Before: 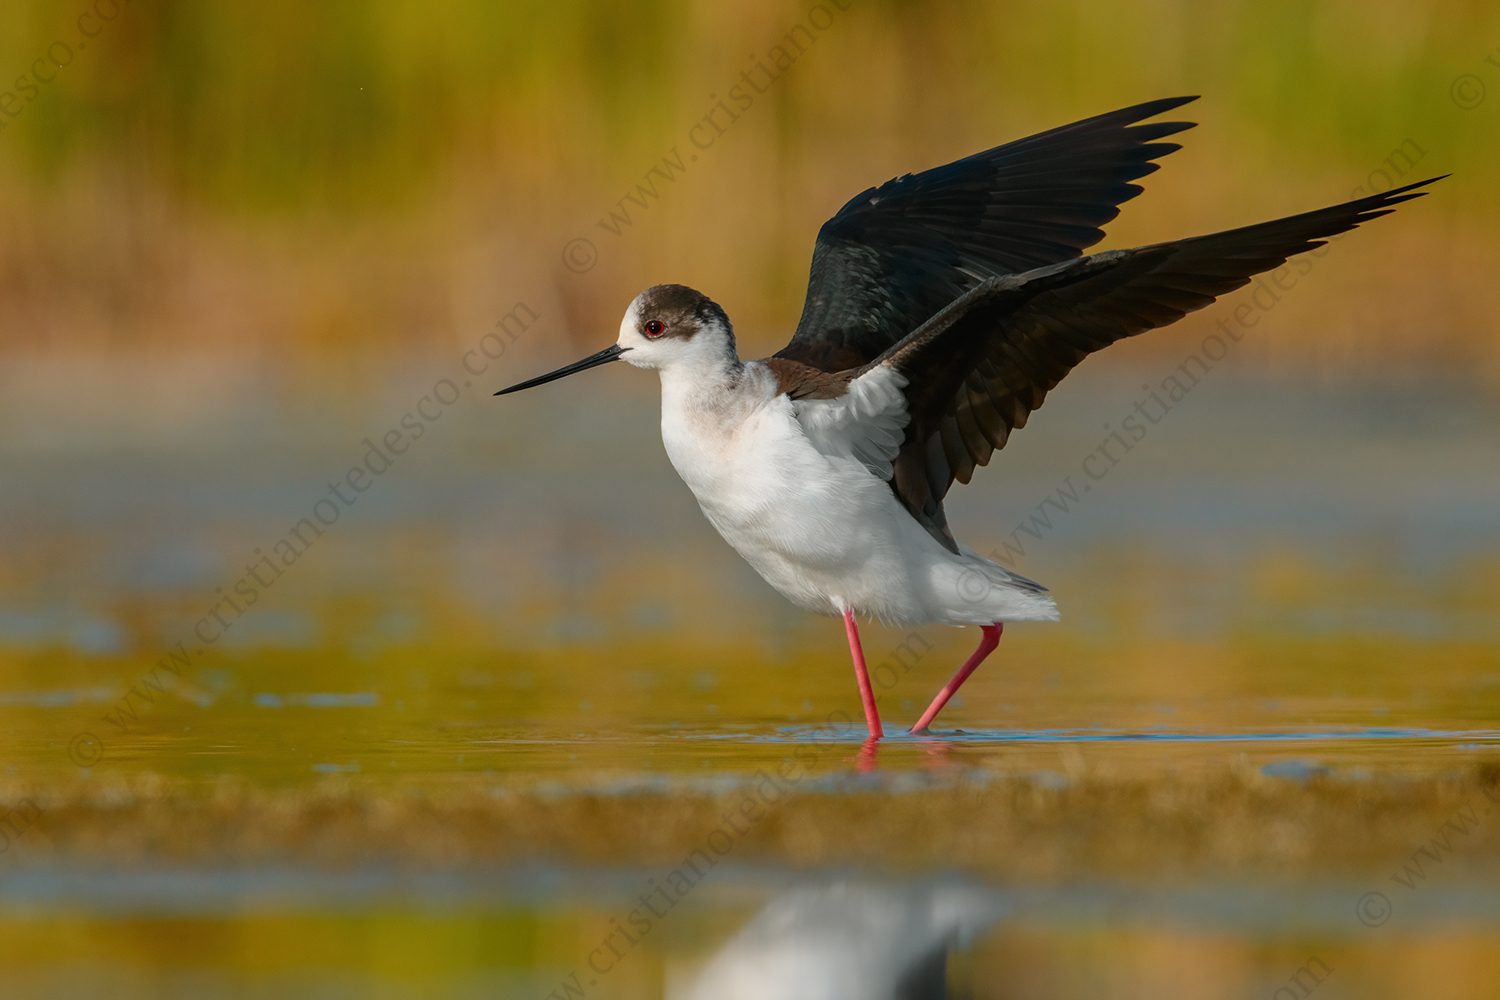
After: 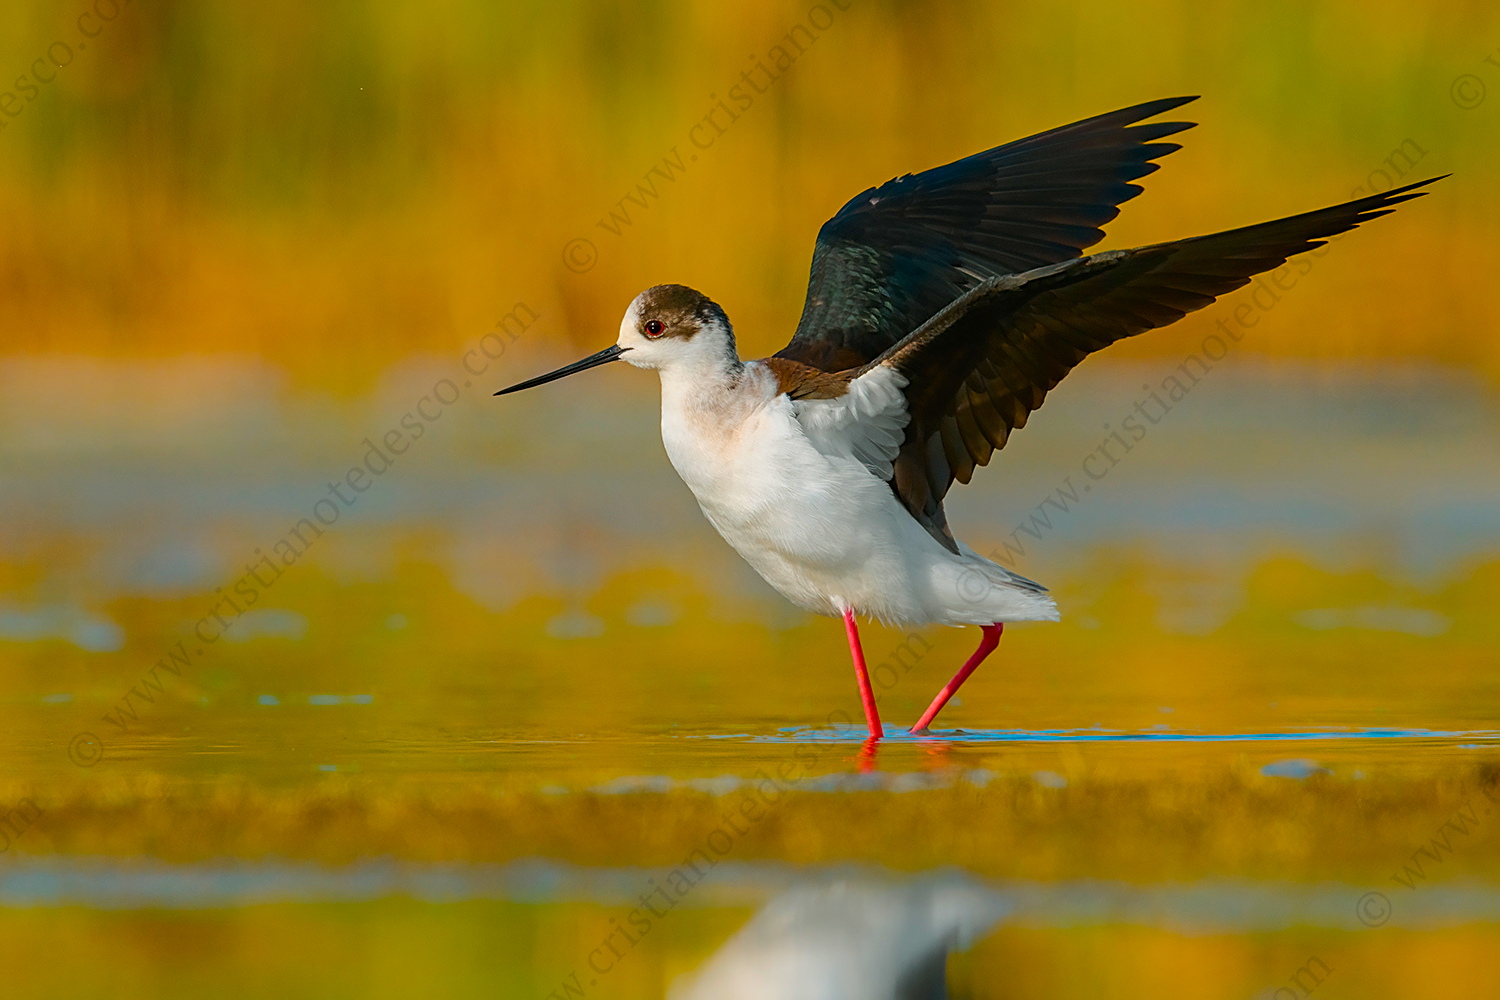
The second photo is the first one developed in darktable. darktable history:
sharpen: on, module defaults
color balance rgb: perceptual saturation grading › global saturation 19.808%, perceptual brilliance grading › mid-tones 9.463%, perceptual brilliance grading › shadows 15.495%, global vibrance 59.263%
tone equalizer: smoothing diameter 2.18%, edges refinement/feathering 22.95, mask exposure compensation -1.57 EV, filter diffusion 5
